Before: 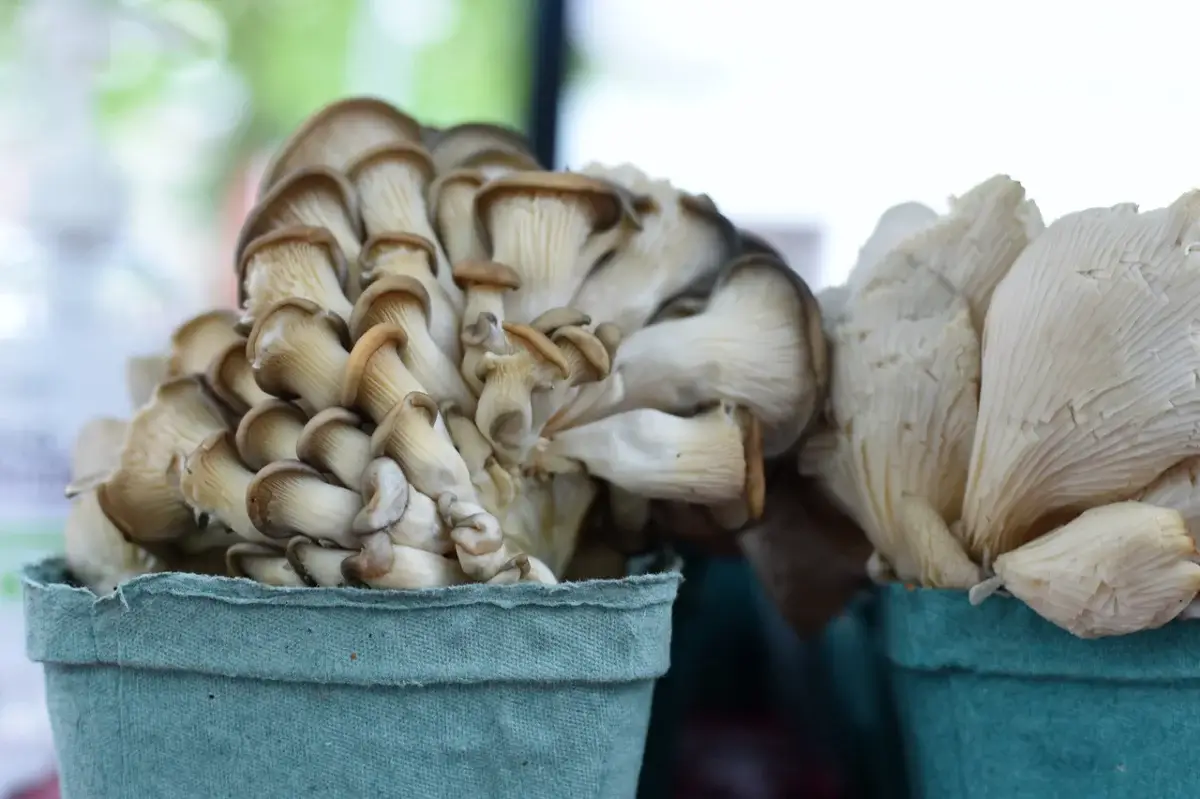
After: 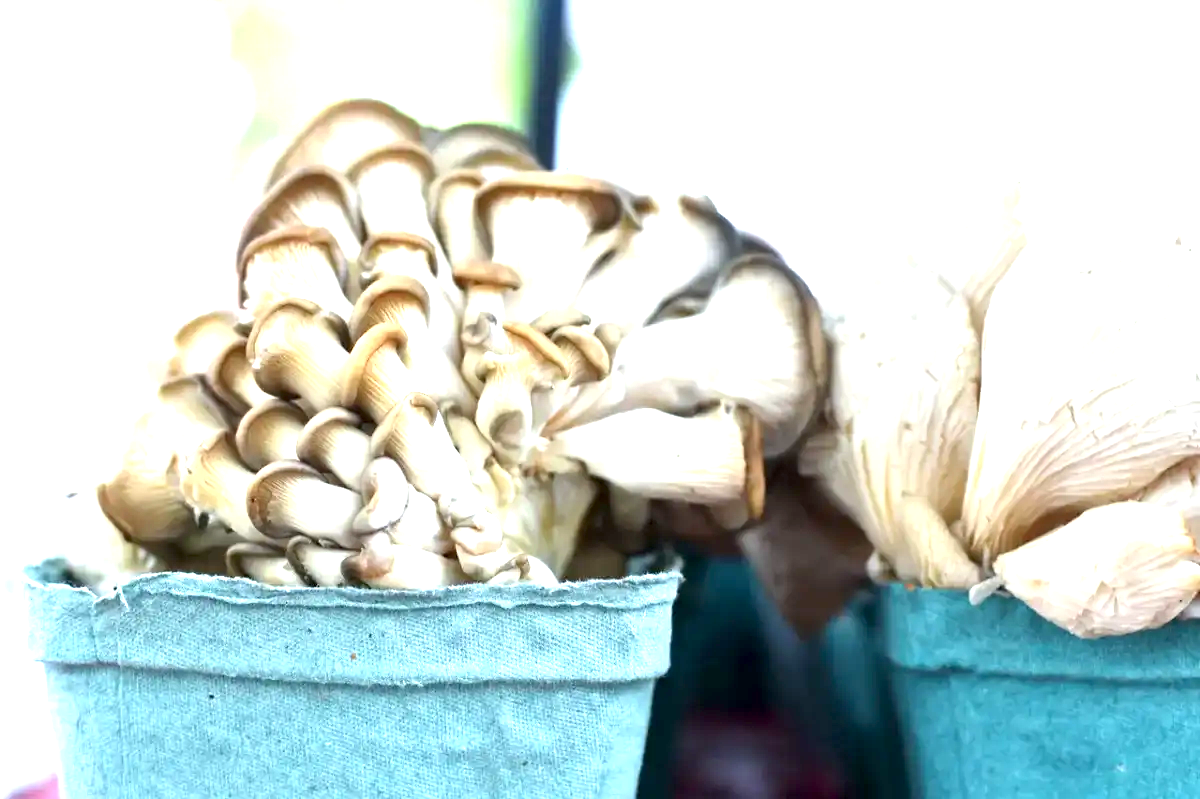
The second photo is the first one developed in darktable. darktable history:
exposure: black level correction 0.001, exposure 1.868 EV, compensate highlight preservation false
